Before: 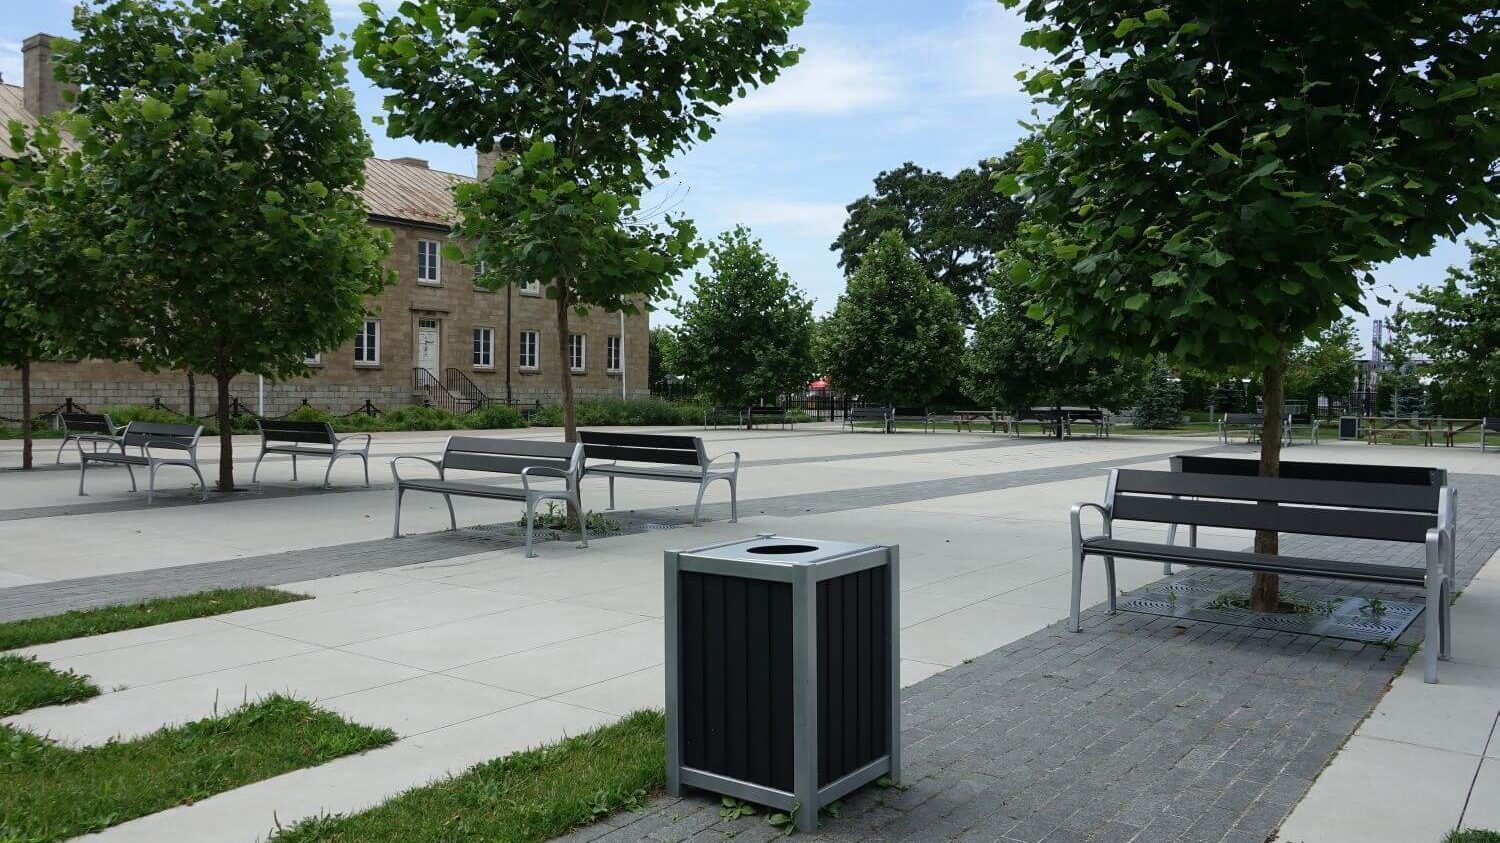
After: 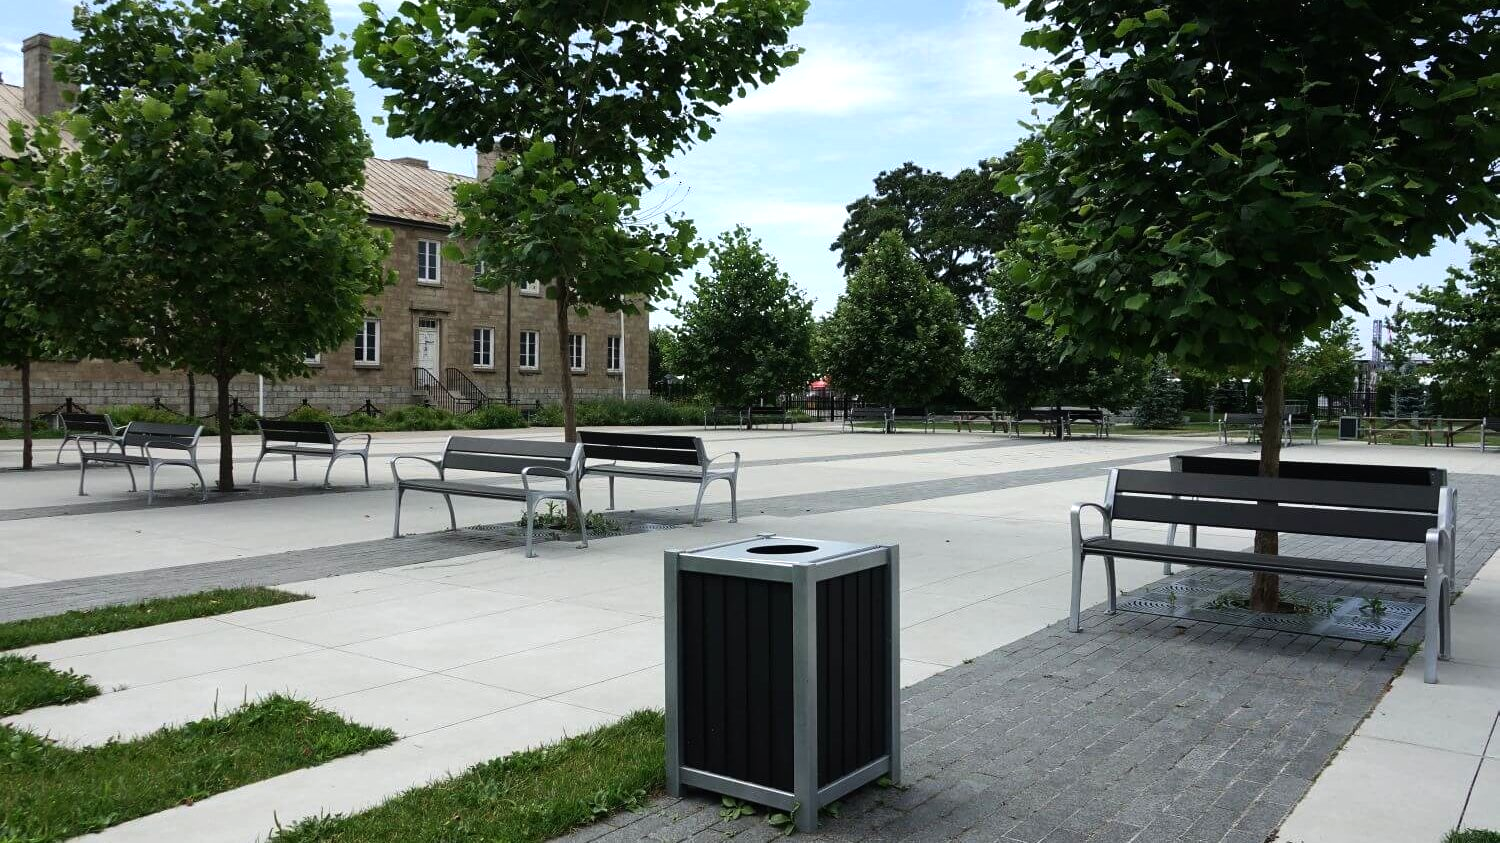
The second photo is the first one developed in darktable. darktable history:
tone equalizer: -8 EV -0.395 EV, -7 EV -0.405 EV, -6 EV -0.309 EV, -5 EV -0.26 EV, -3 EV 0.202 EV, -2 EV 0.332 EV, -1 EV 0.364 EV, +0 EV 0.44 EV, edges refinement/feathering 500, mask exposure compensation -1.57 EV, preserve details no
